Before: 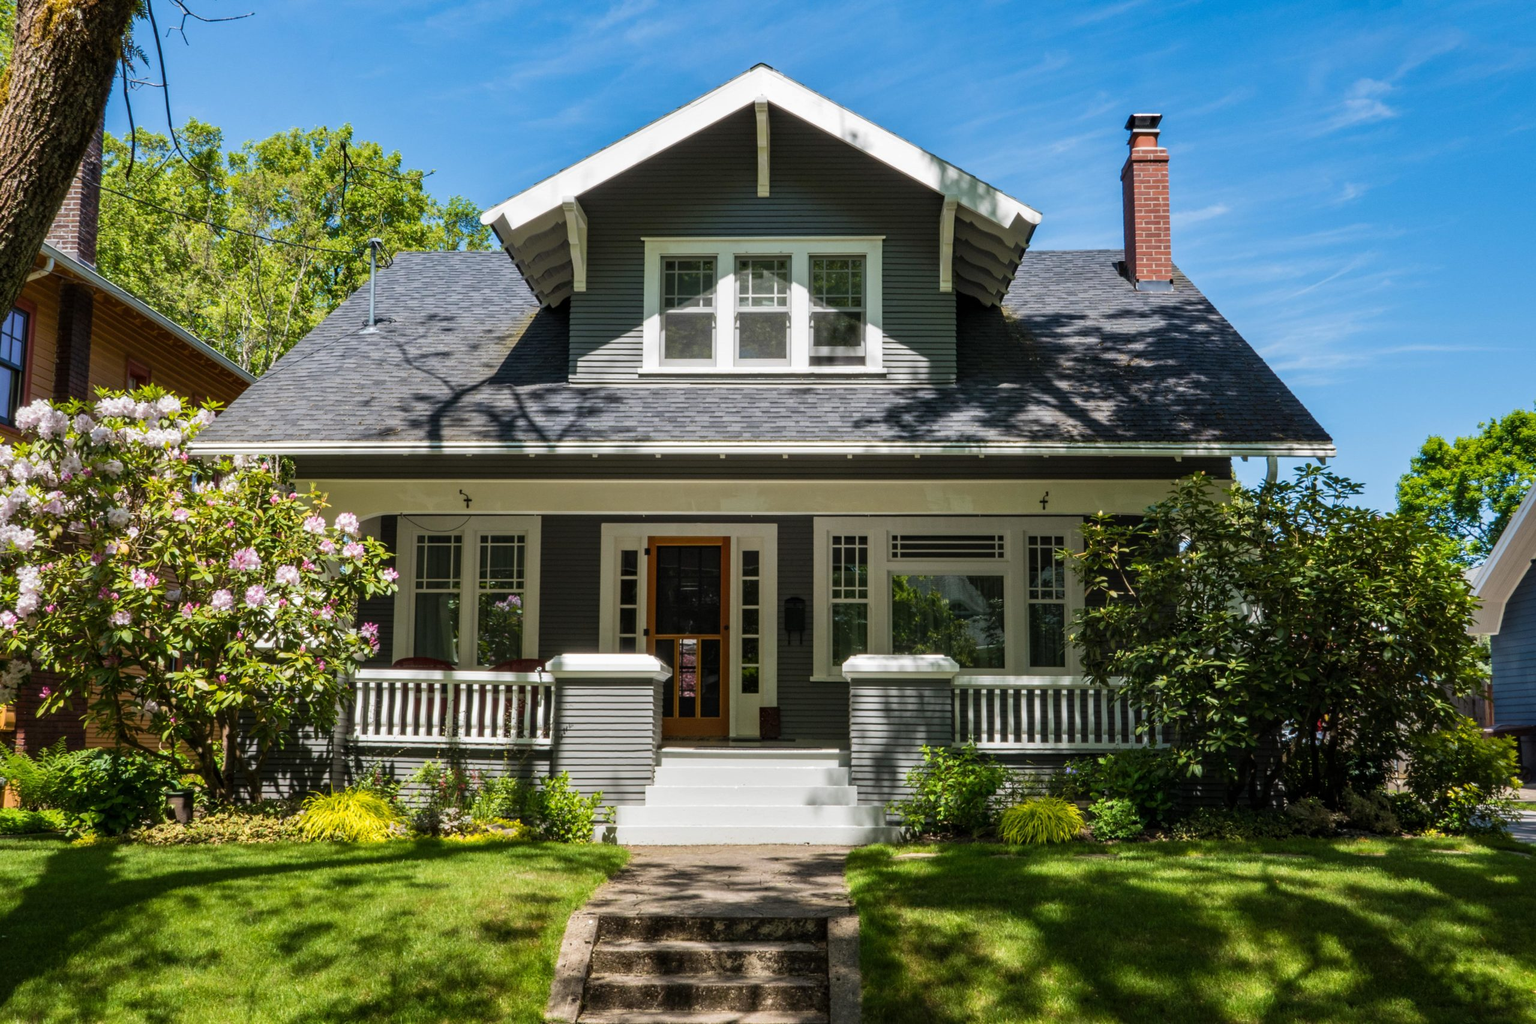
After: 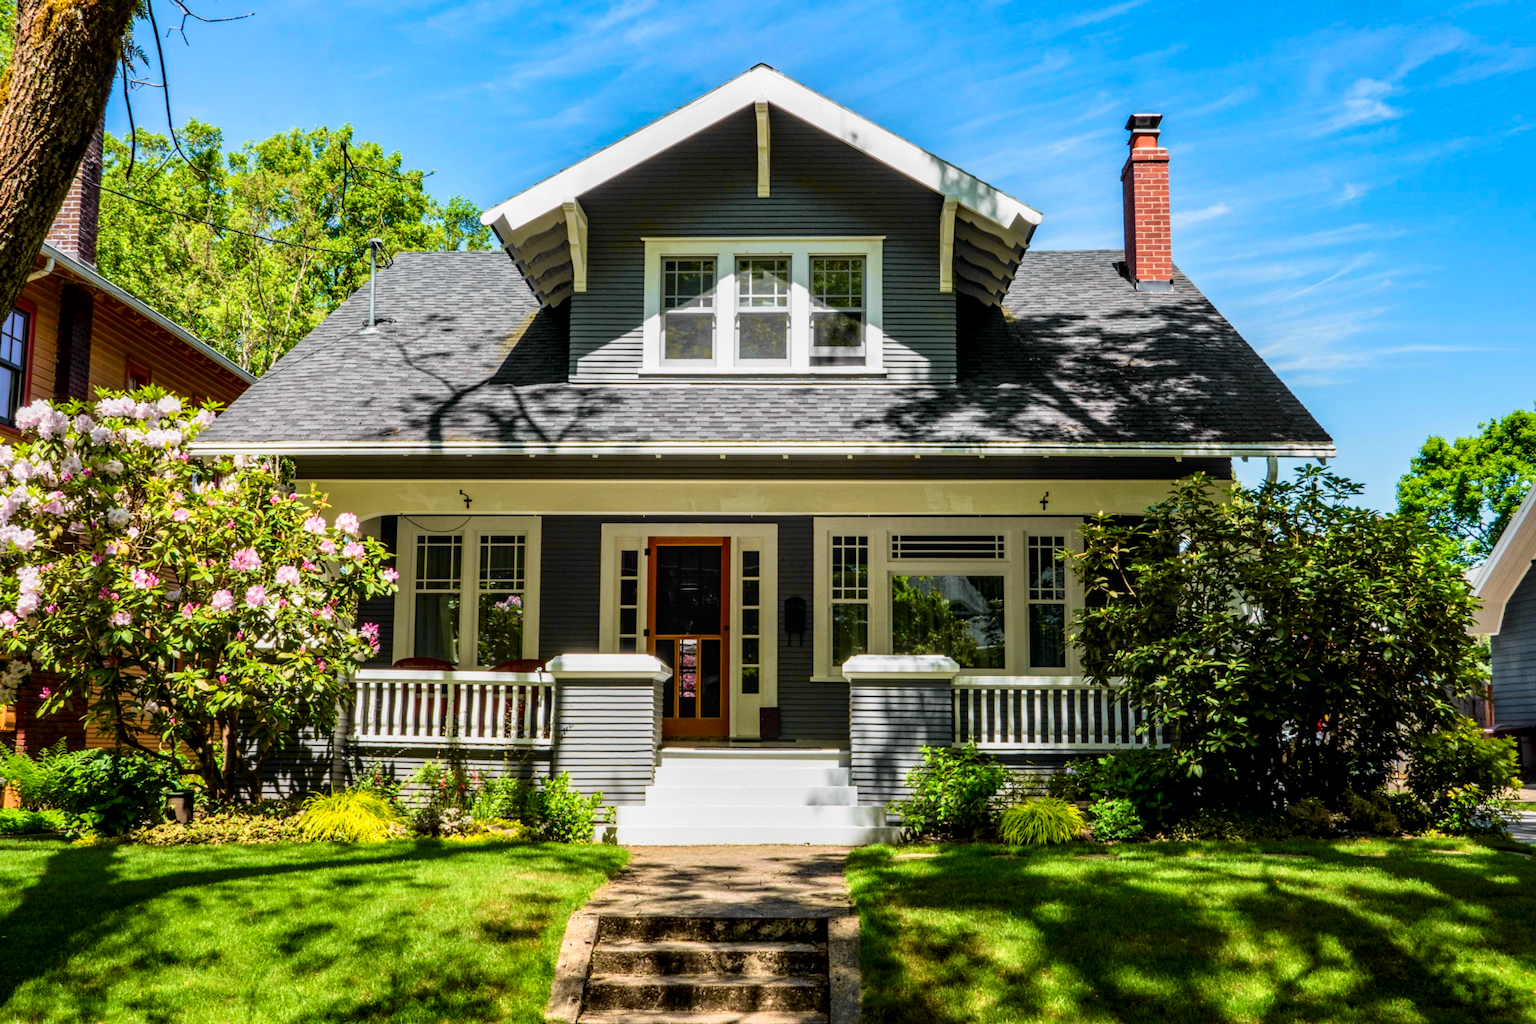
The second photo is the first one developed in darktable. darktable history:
local contrast: on, module defaults
tone curve: curves: ch0 [(0, 0) (0.062, 0.023) (0.168, 0.142) (0.359, 0.419) (0.469, 0.544) (0.634, 0.722) (0.839, 0.909) (0.998, 0.978)]; ch1 [(0, 0) (0.437, 0.408) (0.472, 0.47) (0.502, 0.504) (0.527, 0.546) (0.568, 0.619) (0.608, 0.665) (0.669, 0.748) (0.859, 0.899) (1, 1)]; ch2 [(0, 0) (0.33, 0.301) (0.421, 0.443) (0.473, 0.498) (0.509, 0.5) (0.535, 0.564) (0.575, 0.625) (0.608, 0.667) (1, 1)], color space Lab, independent channels, preserve colors none
